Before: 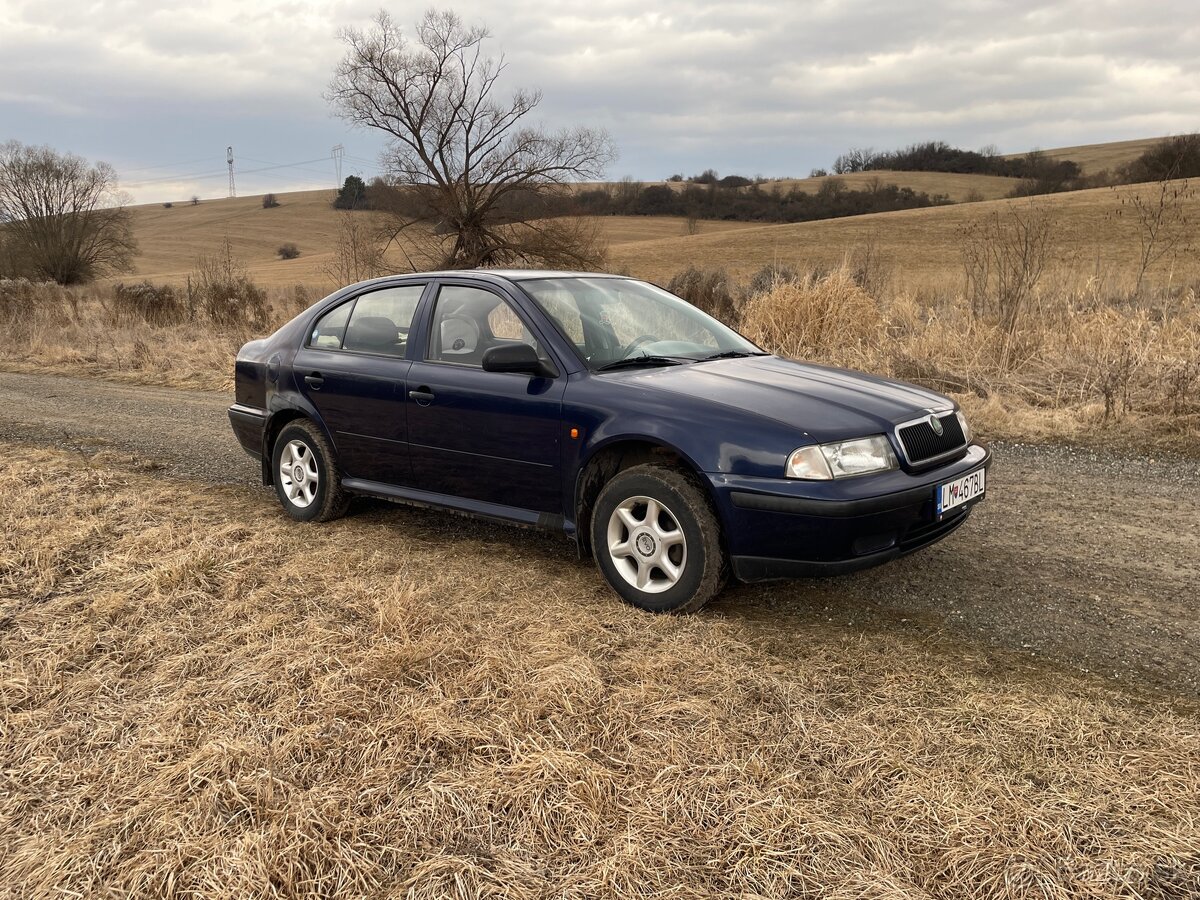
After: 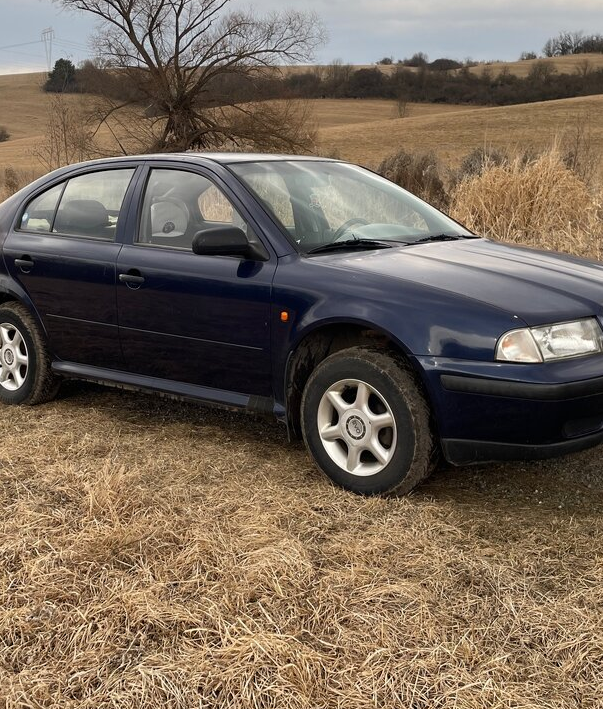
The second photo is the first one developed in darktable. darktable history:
crop and rotate: angle 0.011°, left 24.239%, top 13.046%, right 25.445%, bottom 8.098%
